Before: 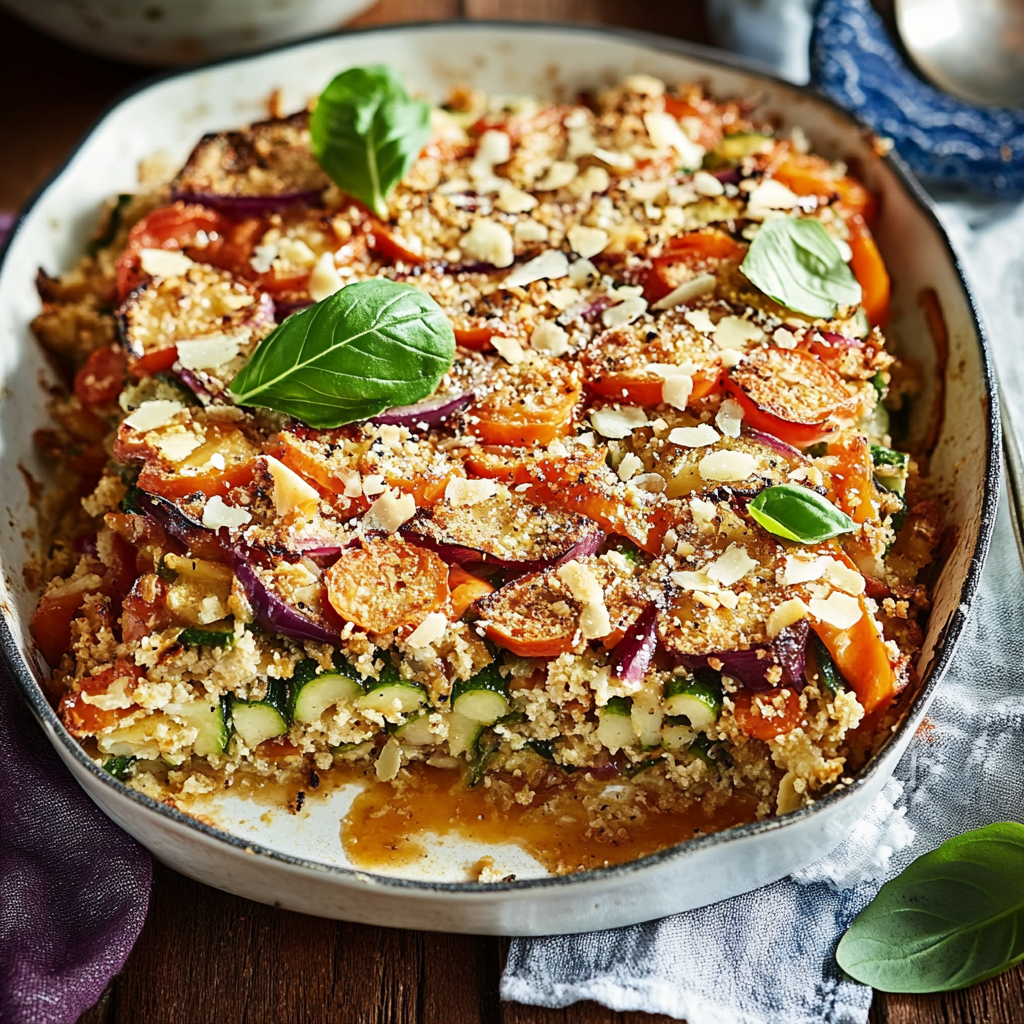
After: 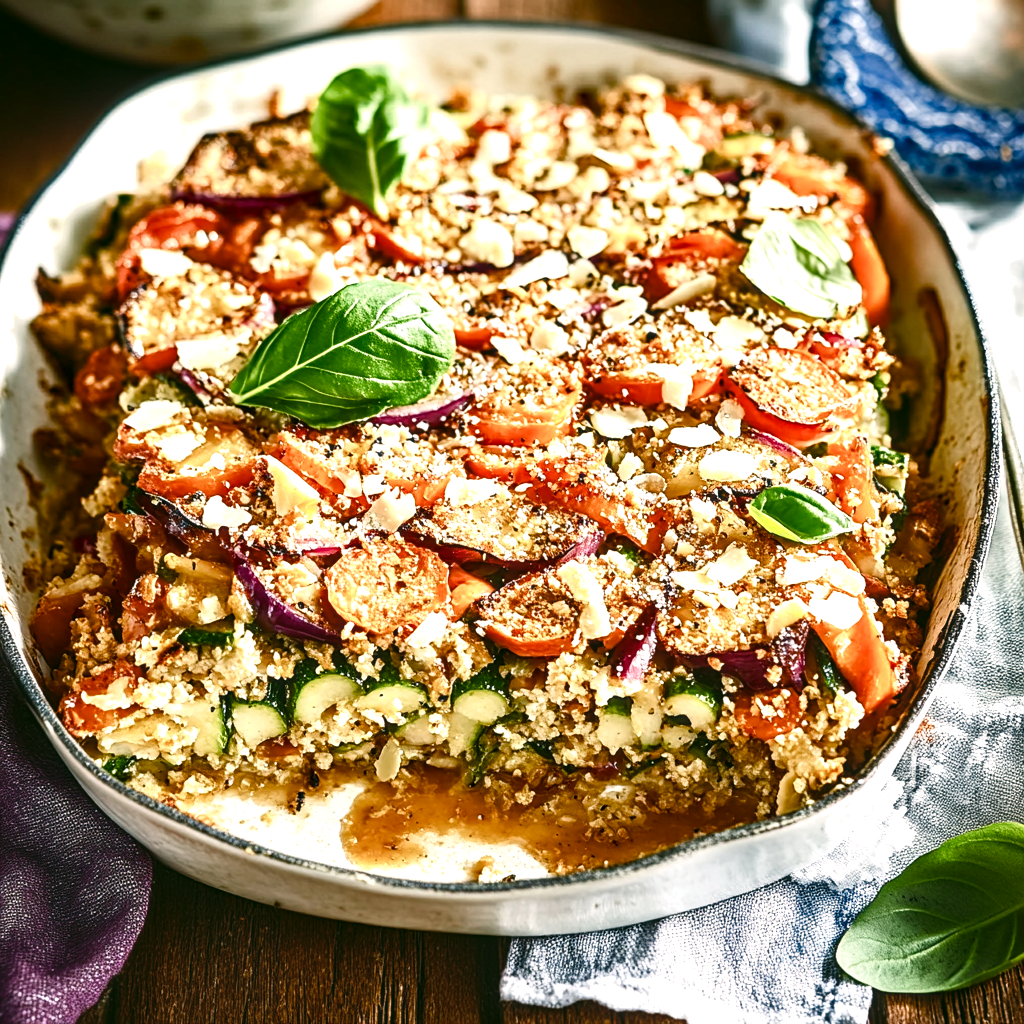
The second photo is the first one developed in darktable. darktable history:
exposure: exposure 0.3 EV, compensate highlight preservation false
local contrast: on, module defaults
color correction: highlights a* 4.32, highlights b* 4.95, shadows a* -7.3, shadows b* 5.08
shadows and highlights: shadows 1.77, highlights 38.31
color balance rgb: perceptual saturation grading › global saturation 25.11%, perceptual saturation grading › highlights -50.027%, perceptual saturation grading › shadows 30.774%, global vibrance 6.273%
tone equalizer: -8 EV -0.391 EV, -7 EV -0.38 EV, -6 EV -0.333 EV, -5 EV -0.204 EV, -3 EV 0.256 EV, -2 EV 0.344 EV, -1 EV 0.414 EV, +0 EV 0.433 EV, edges refinement/feathering 500, mask exposure compensation -1.57 EV, preserve details no
